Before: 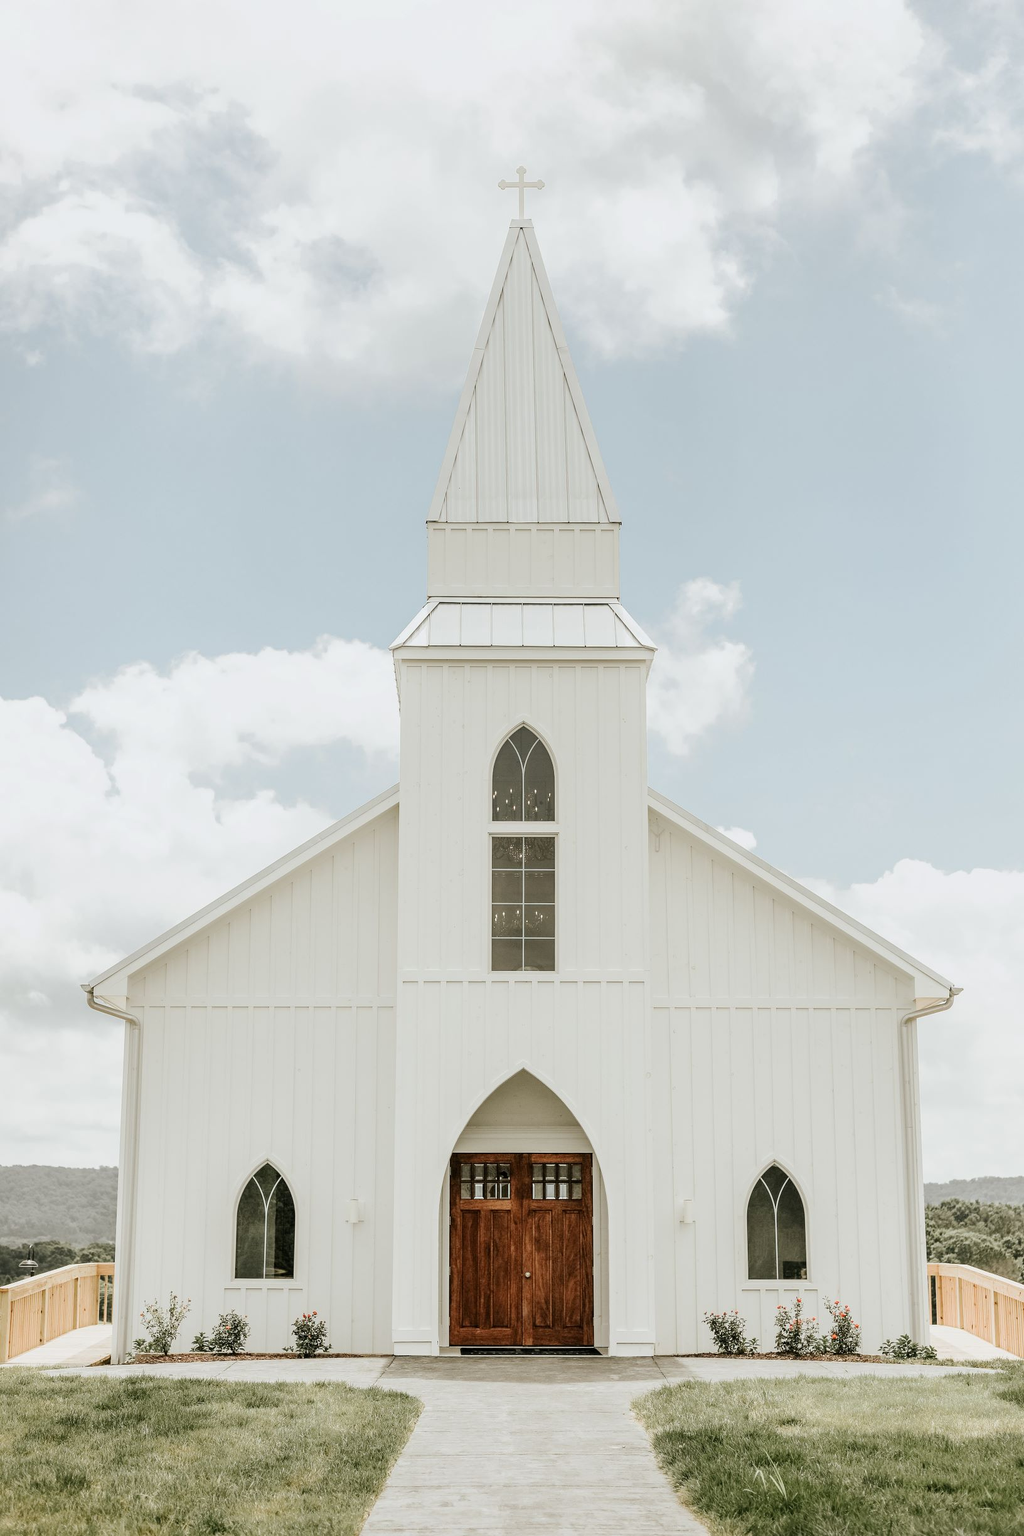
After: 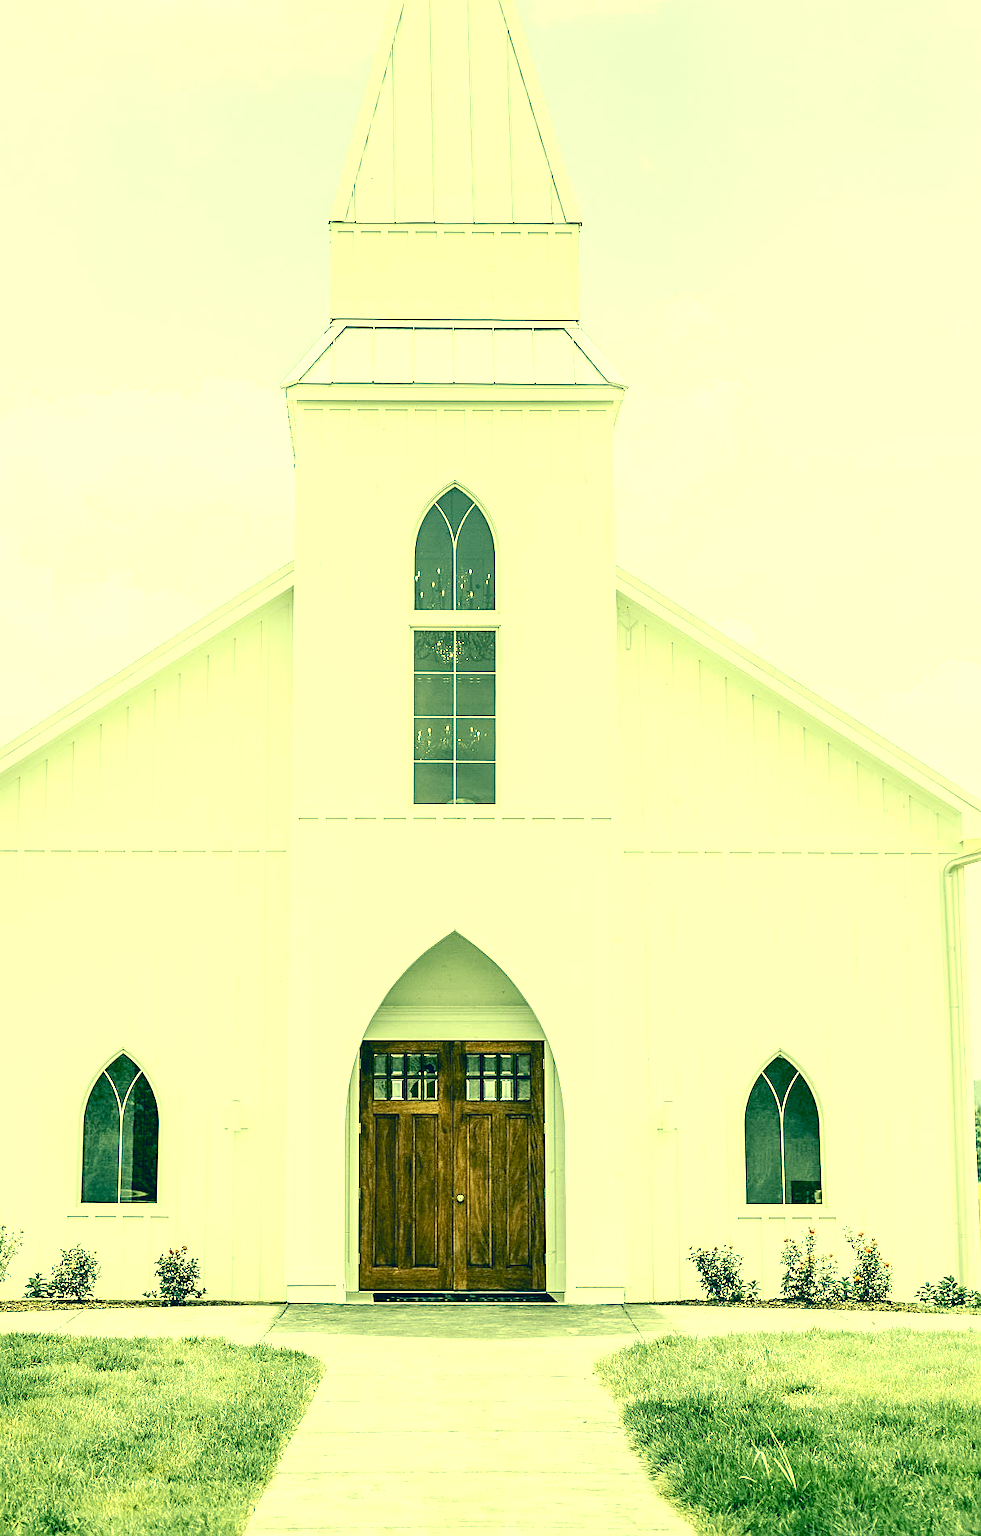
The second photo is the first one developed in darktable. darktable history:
exposure: black level correction 0, exposure 1 EV, compensate exposure bias true, compensate highlight preservation false
sharpen: on, module defaults
color correction: highlights a* -15.58, highlights b* 40, shadows a* -40, shadows b* -26.18
crop: left 16.871%, top 22.857%, right 9.116%
color balance: lift [1, 1.015, 1.004, 0.985], gamma [1, 0.958, 0.971, 1.042], gain [1, 0.956, 0.977, 1.044]
